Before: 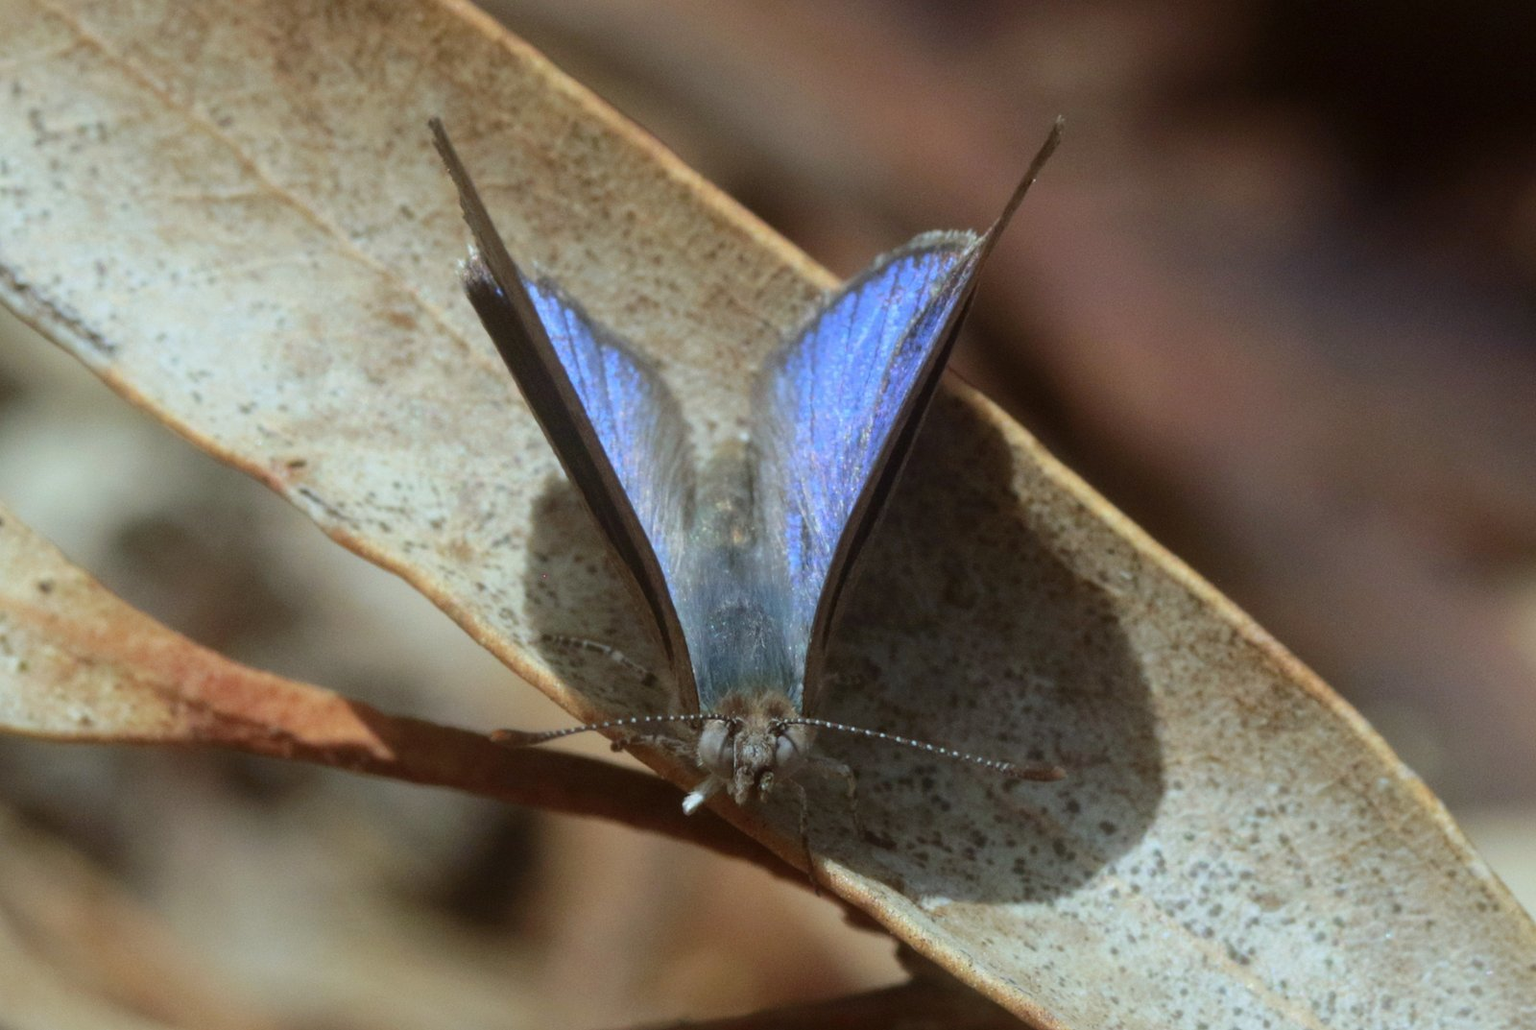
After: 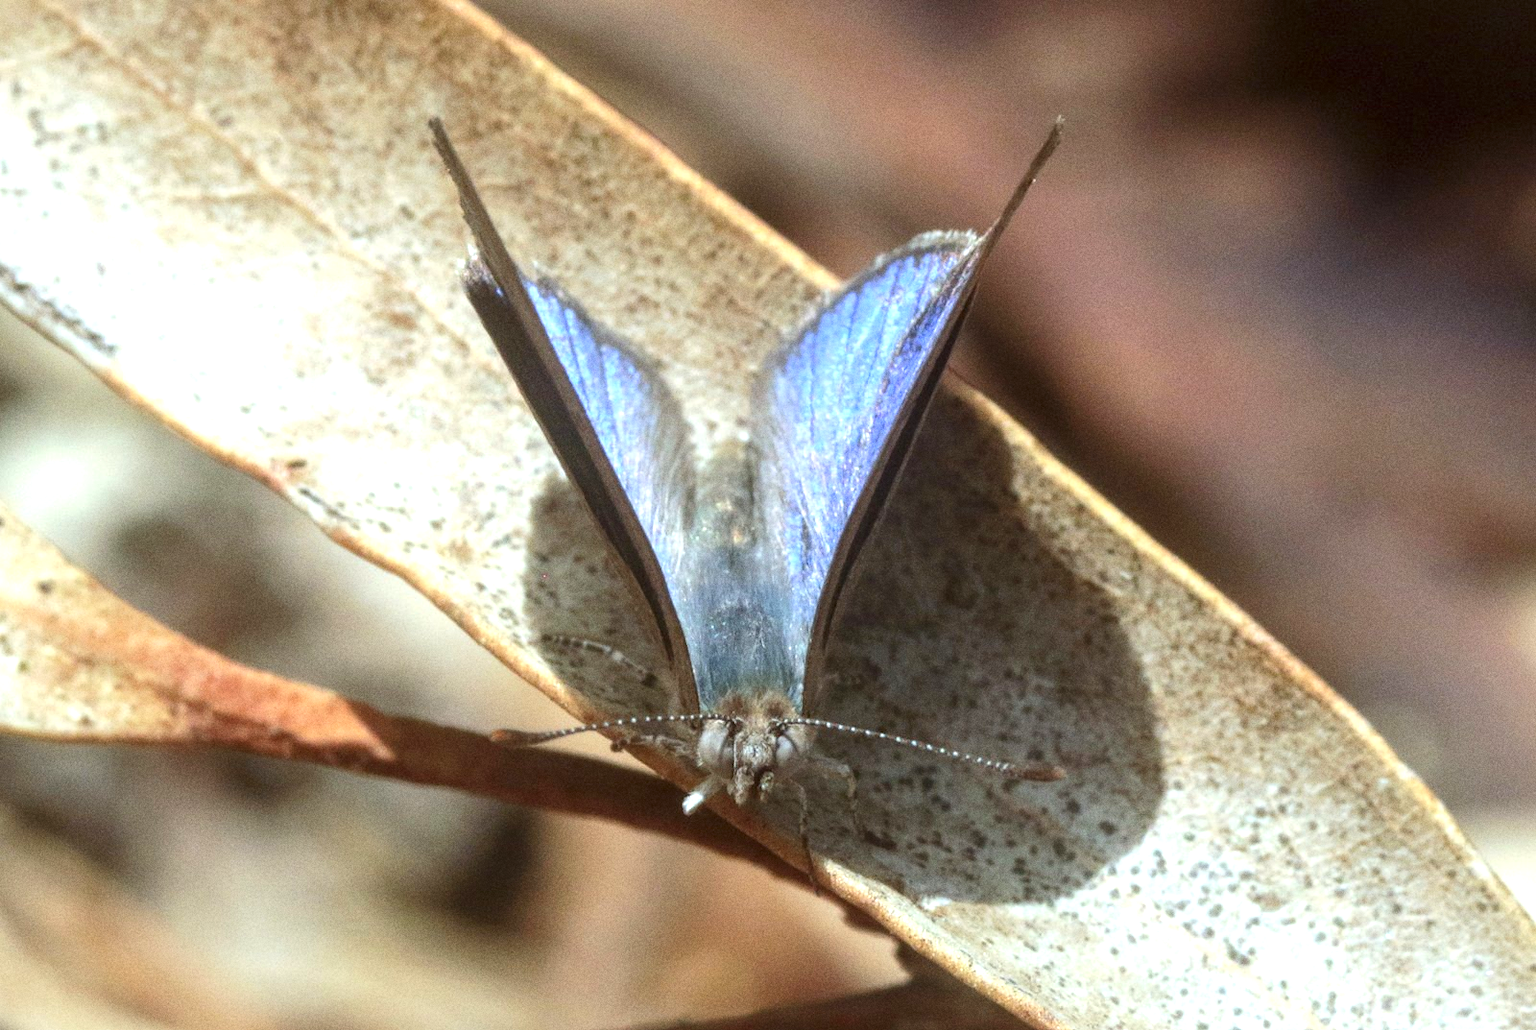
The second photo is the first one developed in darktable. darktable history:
exposure: black level correction 0, exposure 1.015 EV, compensate exposure bias true, compensate highlight preservation false
grain: coarseness 0.09 ISO
tone equalizer: on, module defaults
local contrast: on, module defaults
